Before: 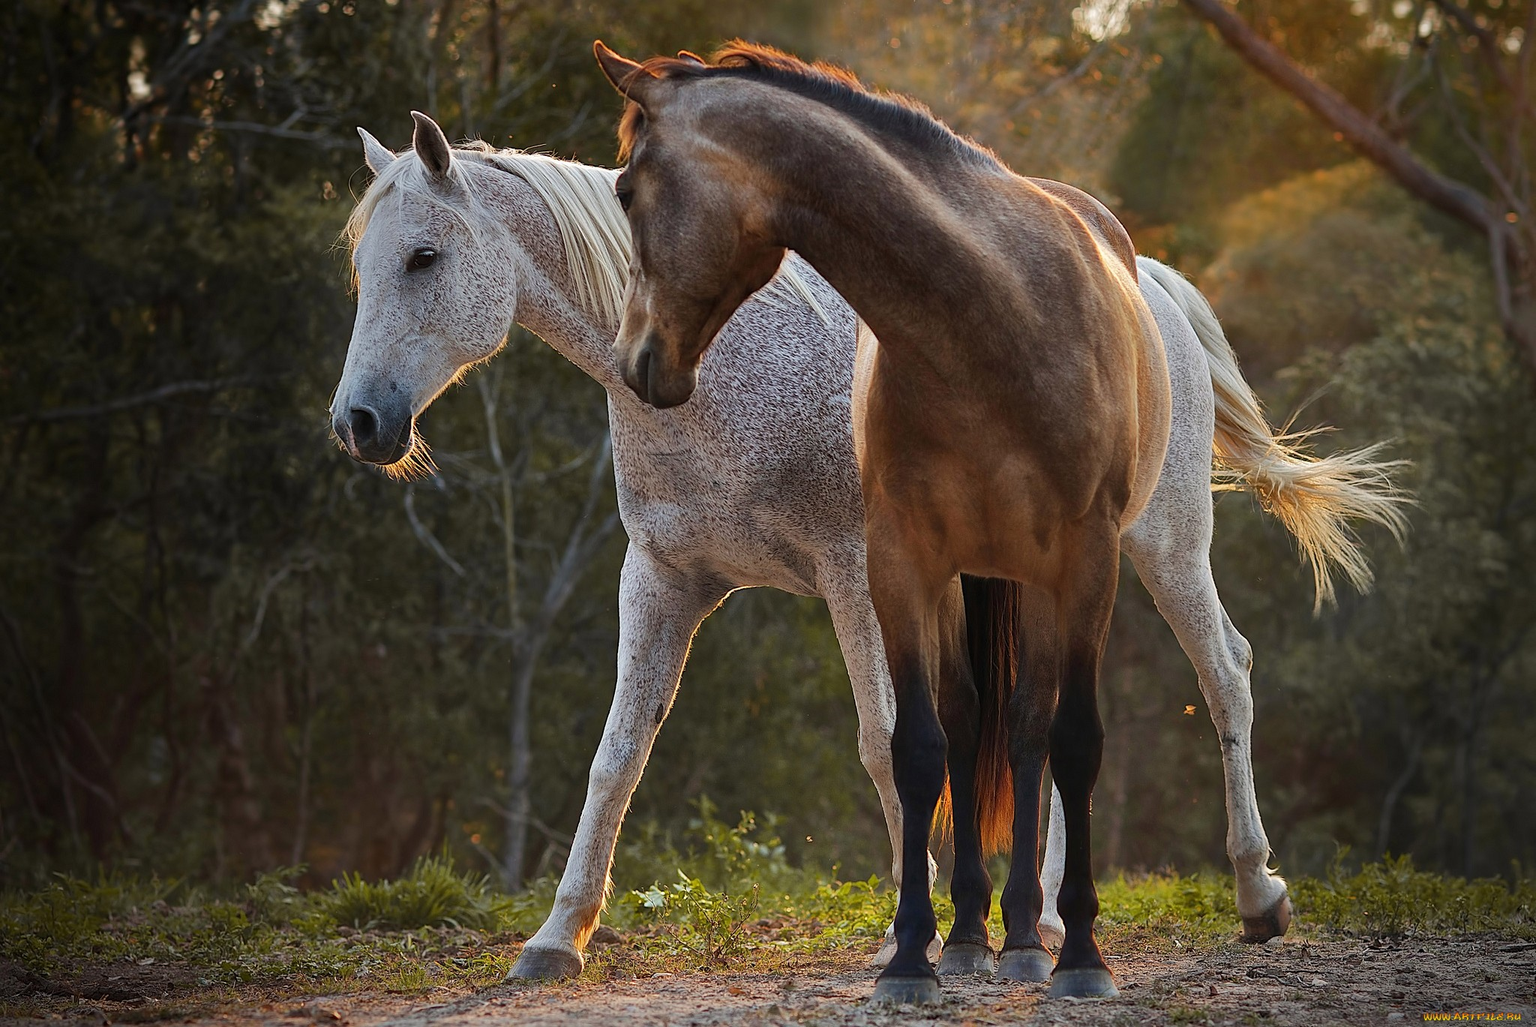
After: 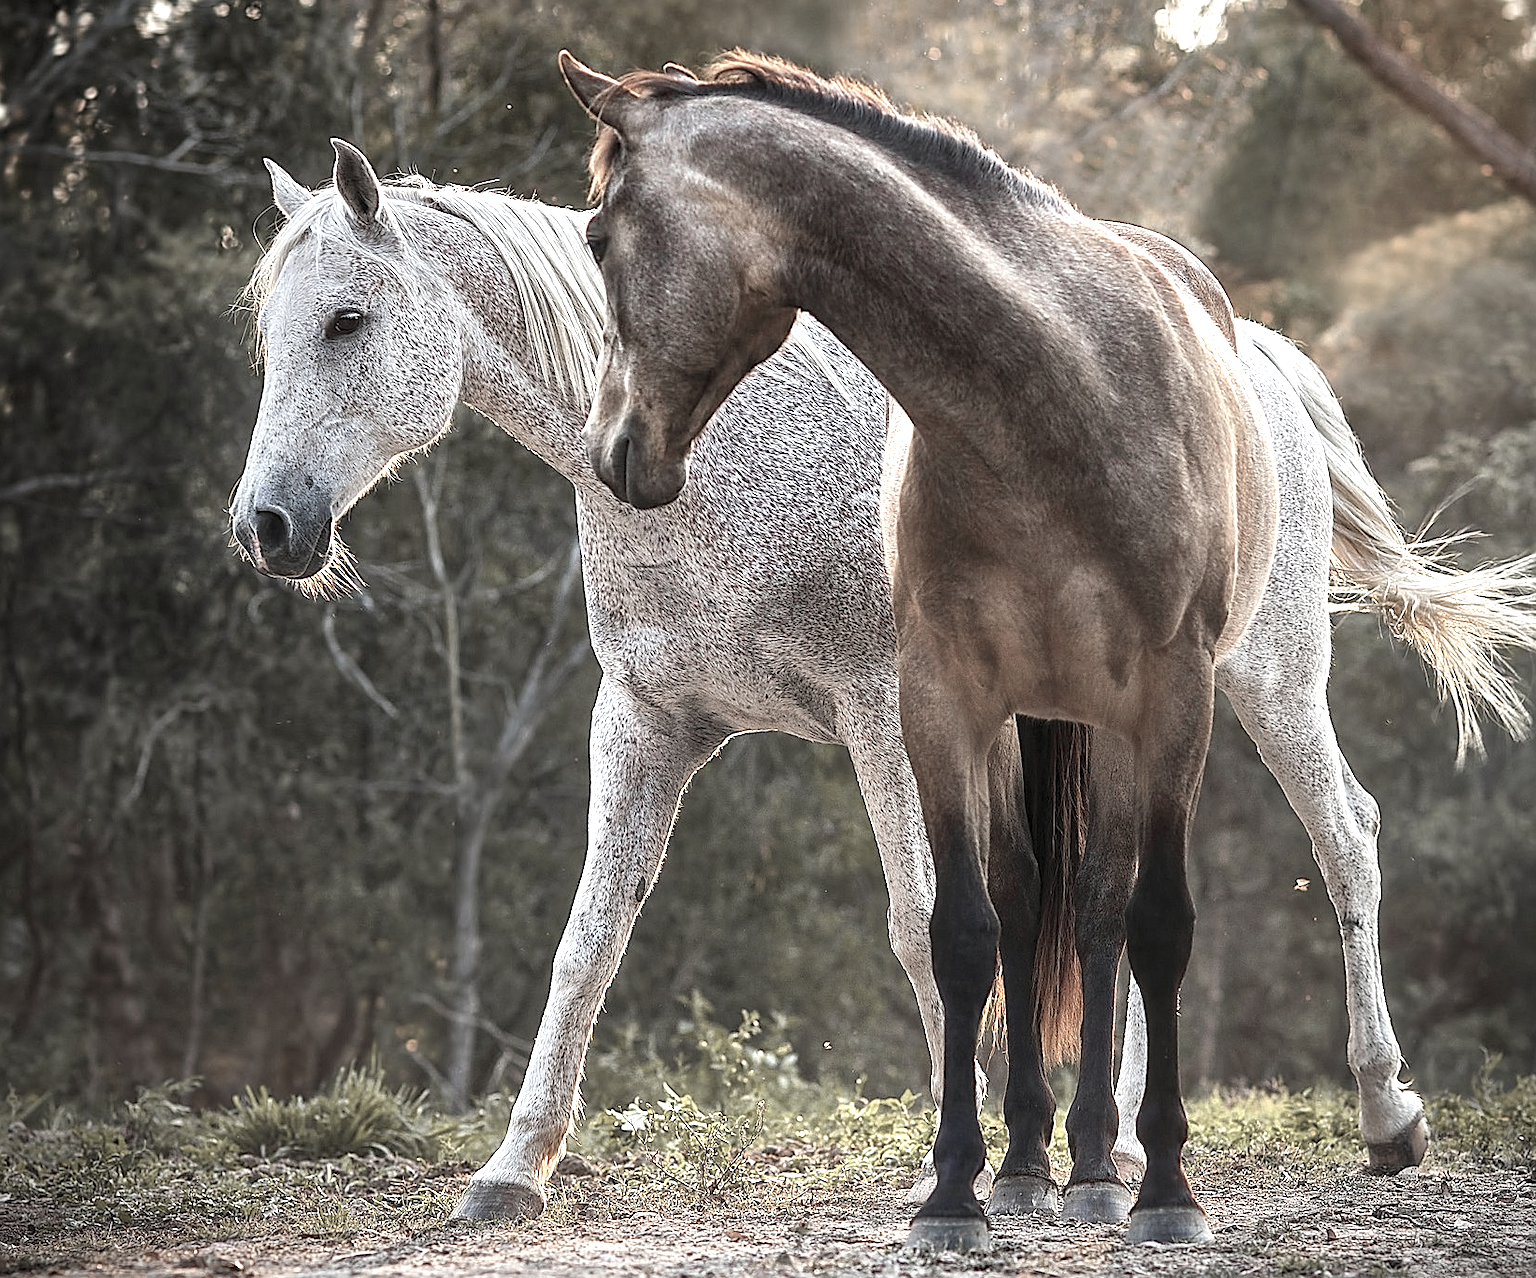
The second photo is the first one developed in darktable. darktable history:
crop and rotate: left 9.496%, right 10.255%
sharpen: on, module defaults
local contrast: on, module defaults
tone equalizer: on, module defaults
contrast brightness saturation: contrast 0.041, saturation 0.071
color zones: curves: ch1 [(0, 0.34) (0.143, 0.164) (0.286, 0.152) (0.429, 0.176) (0.571, 0.173) (0.714, 0.188) (0.857, 0.199) (1, 0.34)]
exposure: black level correction 0, exposure 1.2 EV, compensate highlight preservation false
